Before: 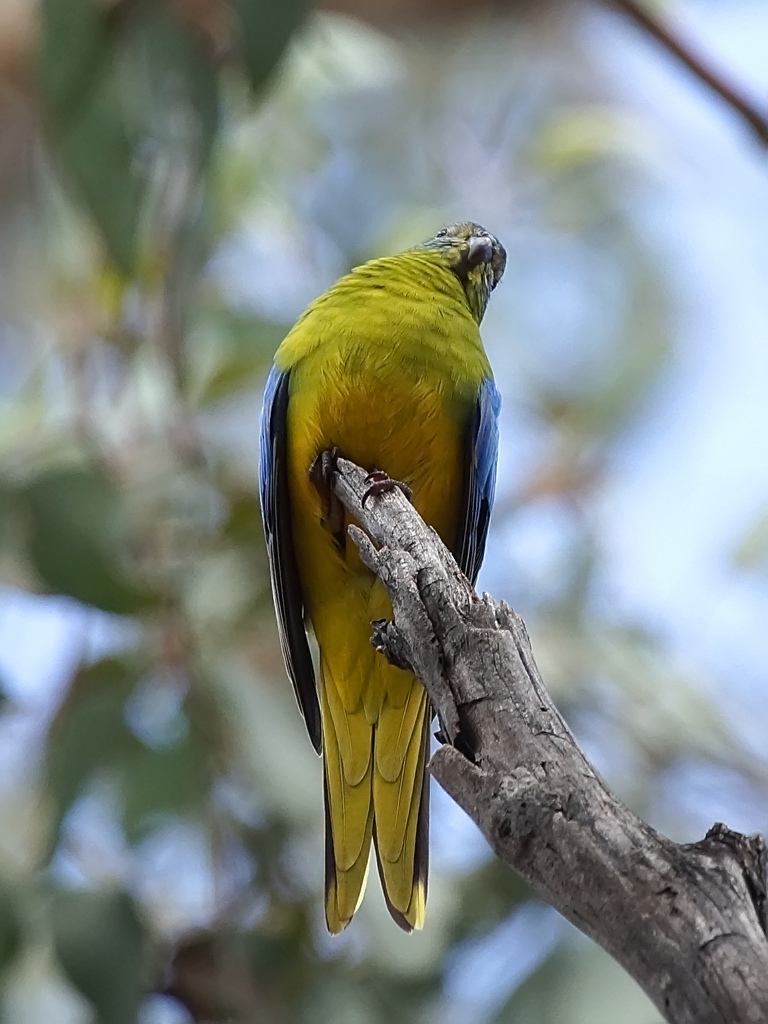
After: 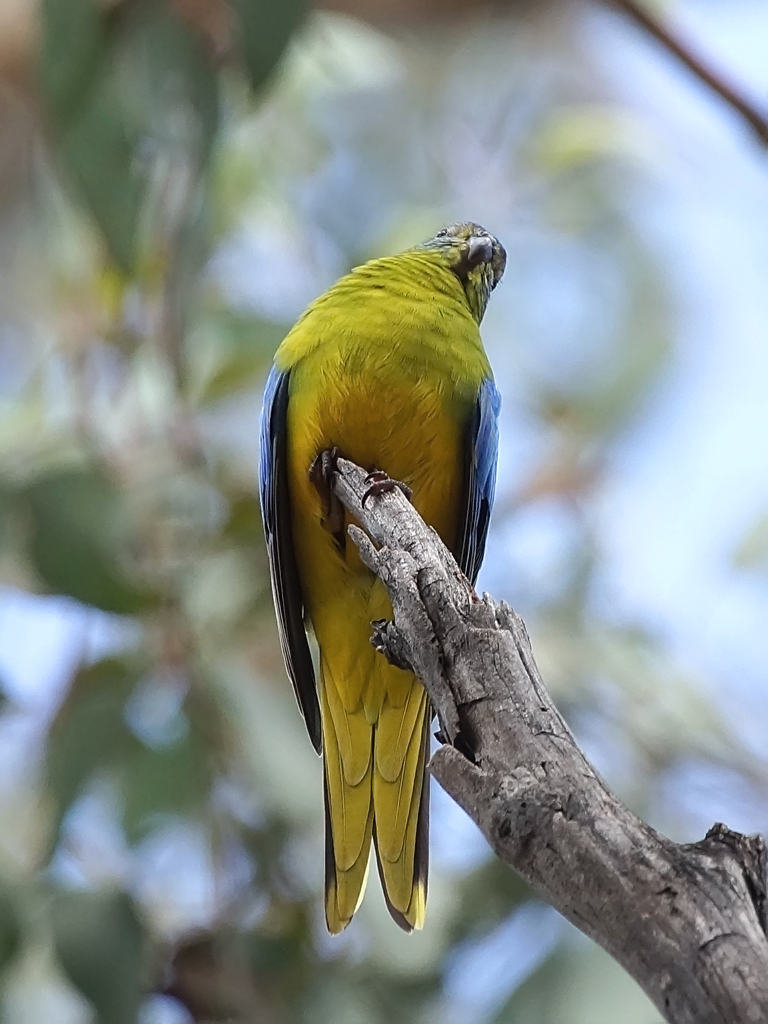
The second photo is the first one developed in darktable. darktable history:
contrast brightness saturation: contrast 0.047, brightness 0.06, saturation 0.01
